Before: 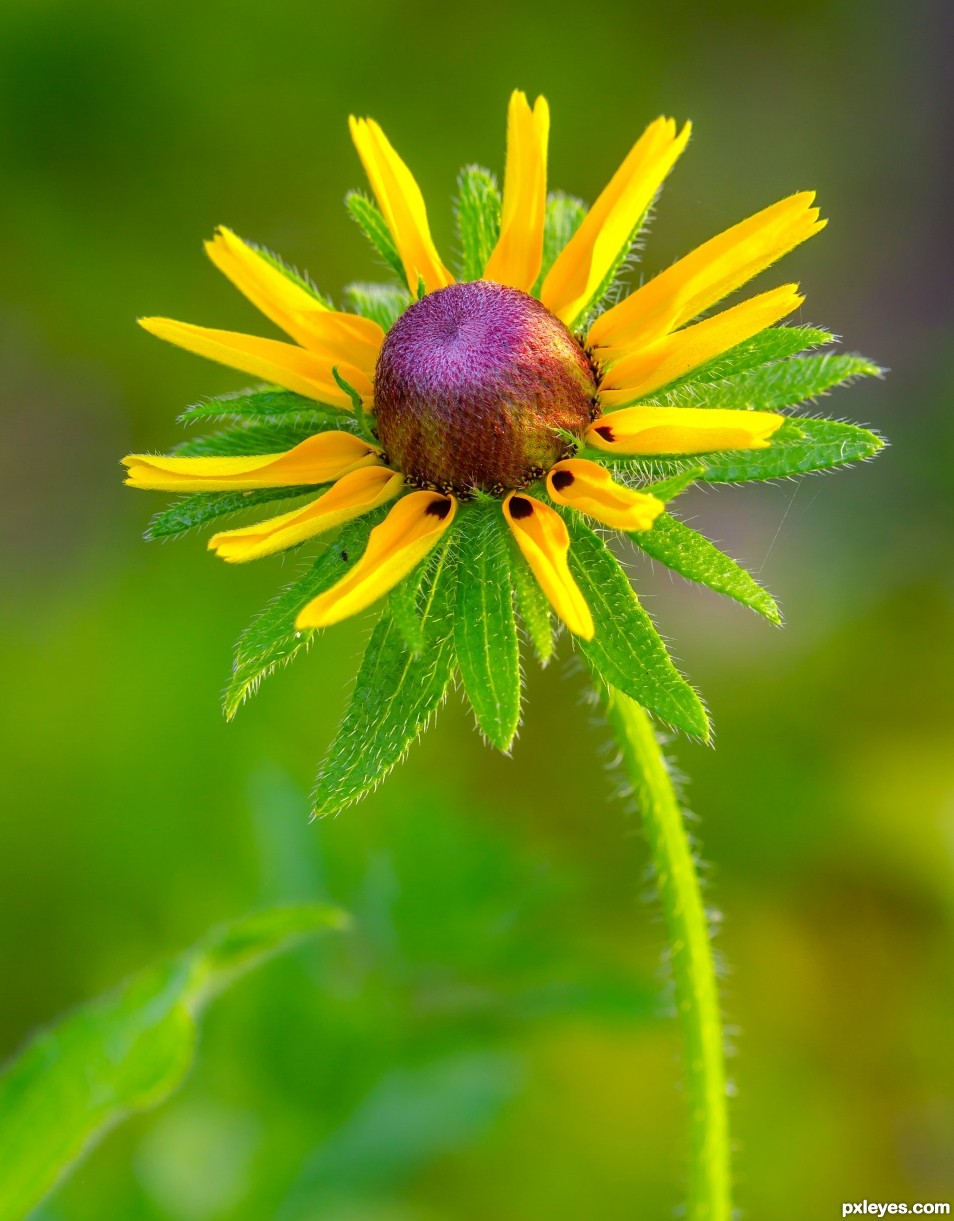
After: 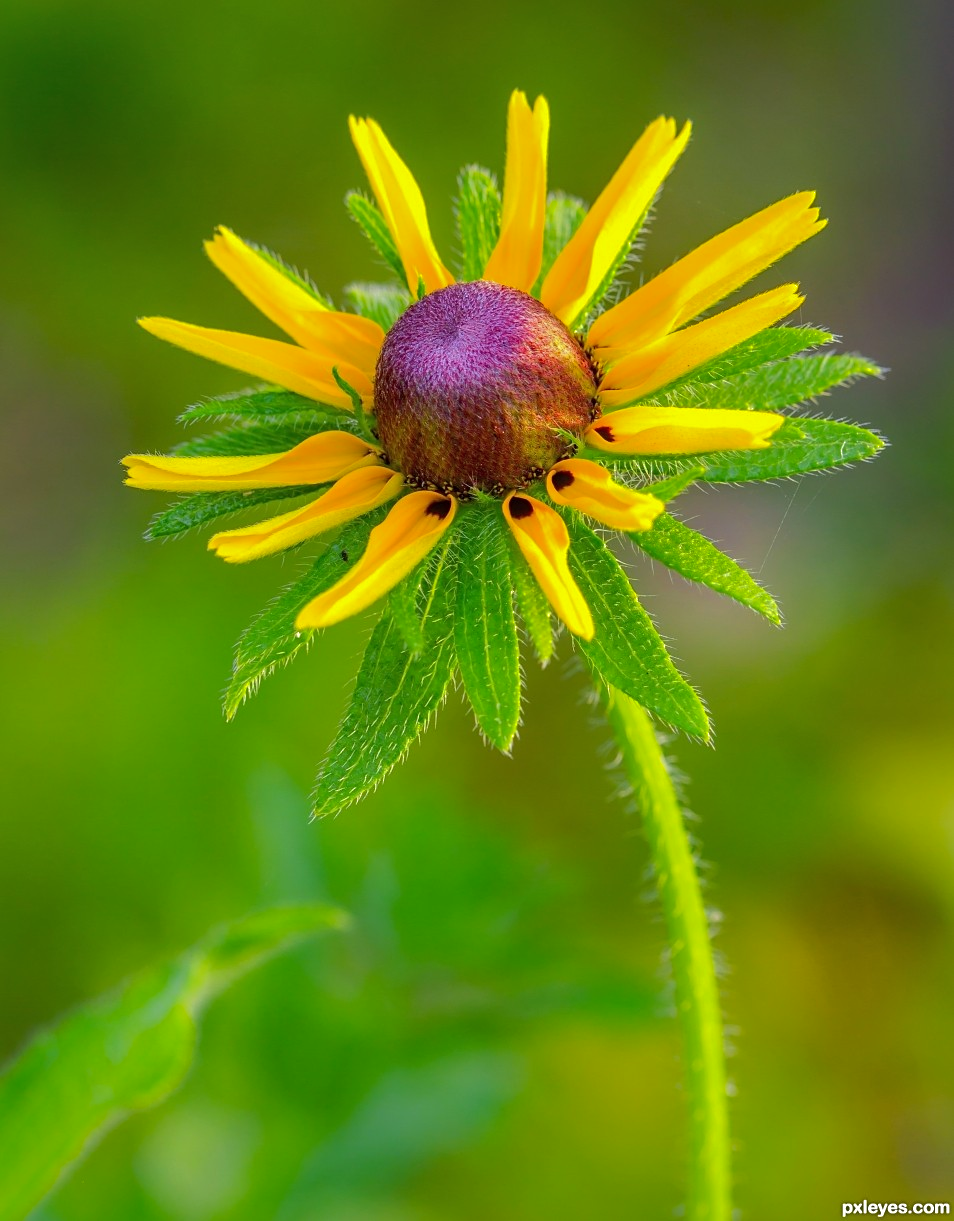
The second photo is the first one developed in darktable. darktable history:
shadows and highlights: shadows 40, highlights -60
exposure: compensate highlight preservation false
sharpen: amount 0.2
